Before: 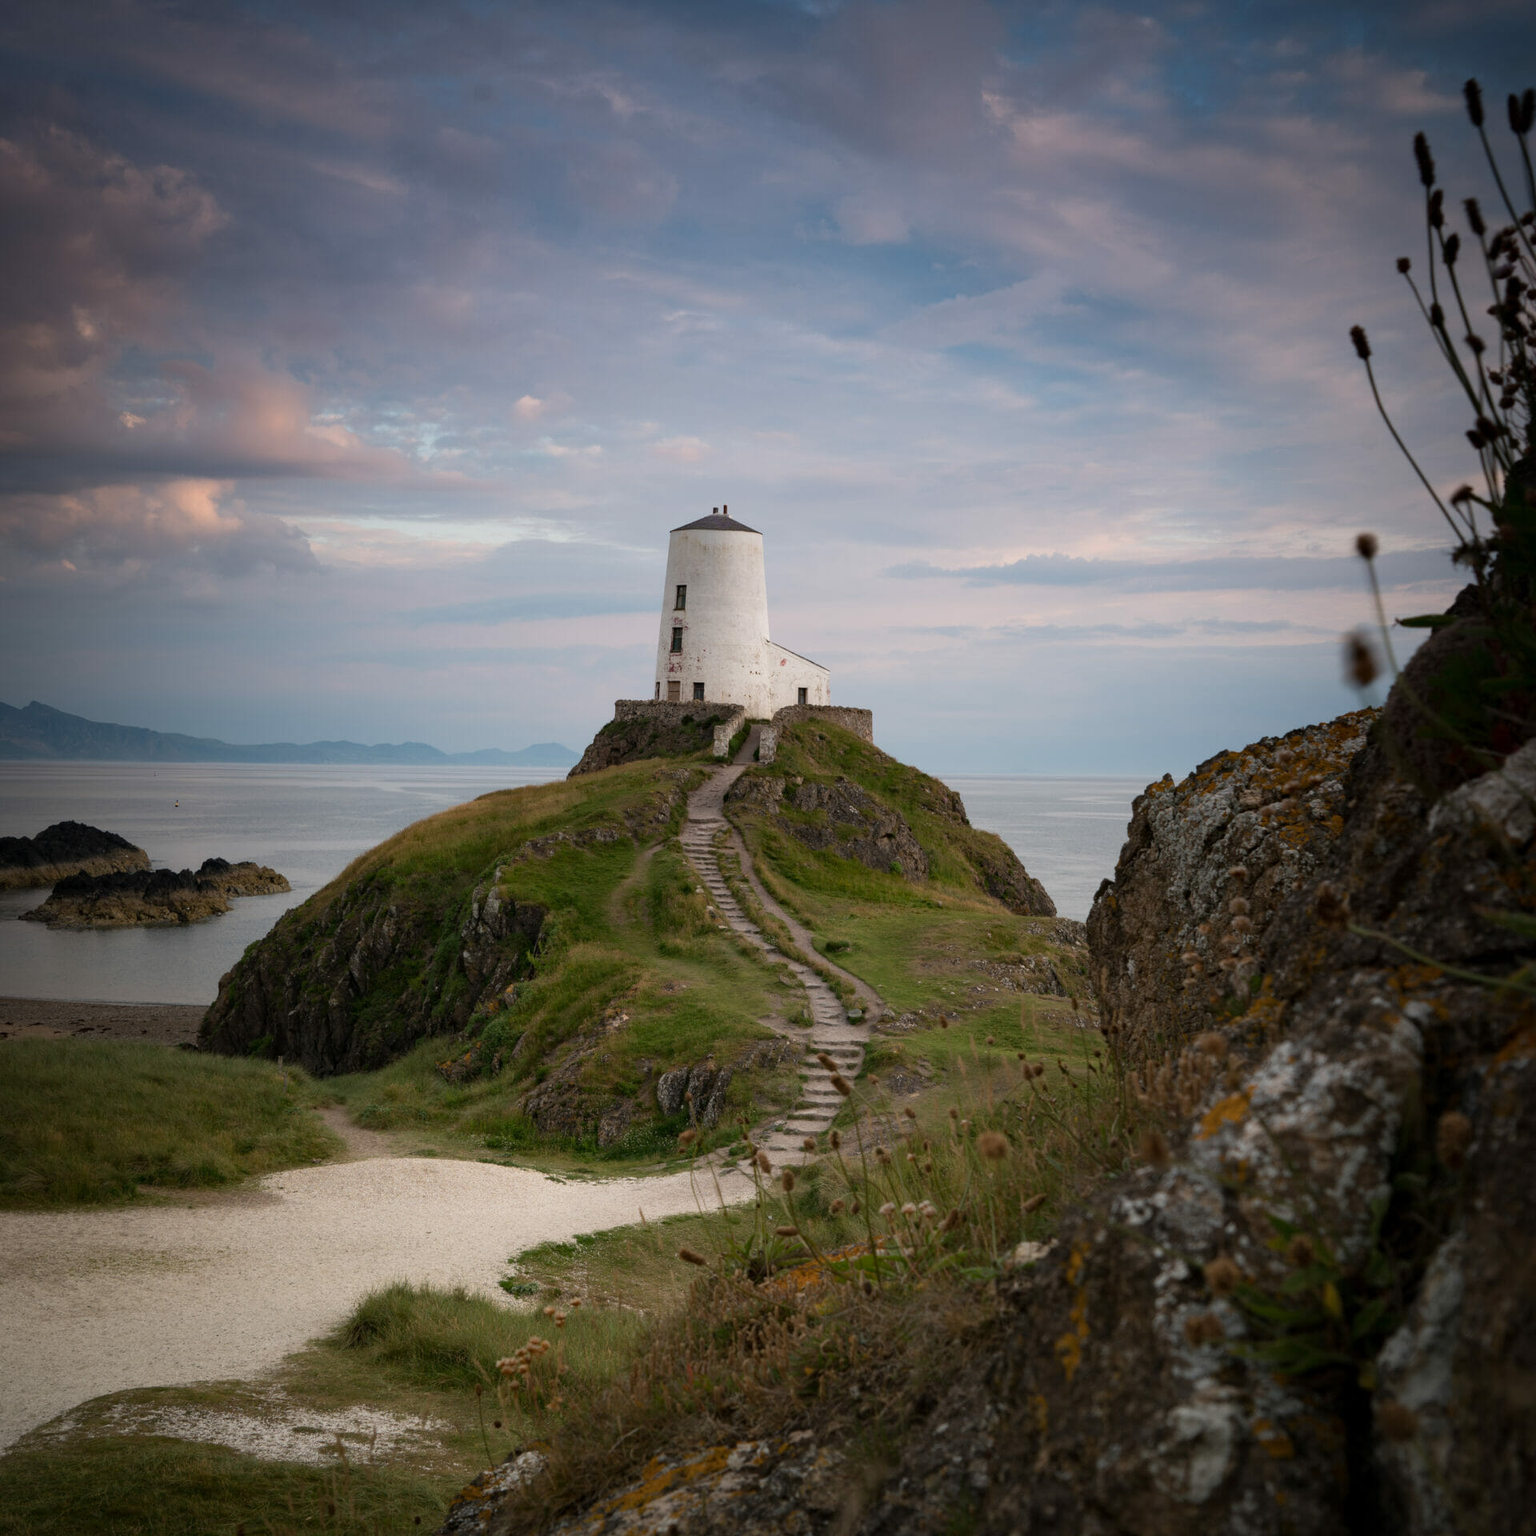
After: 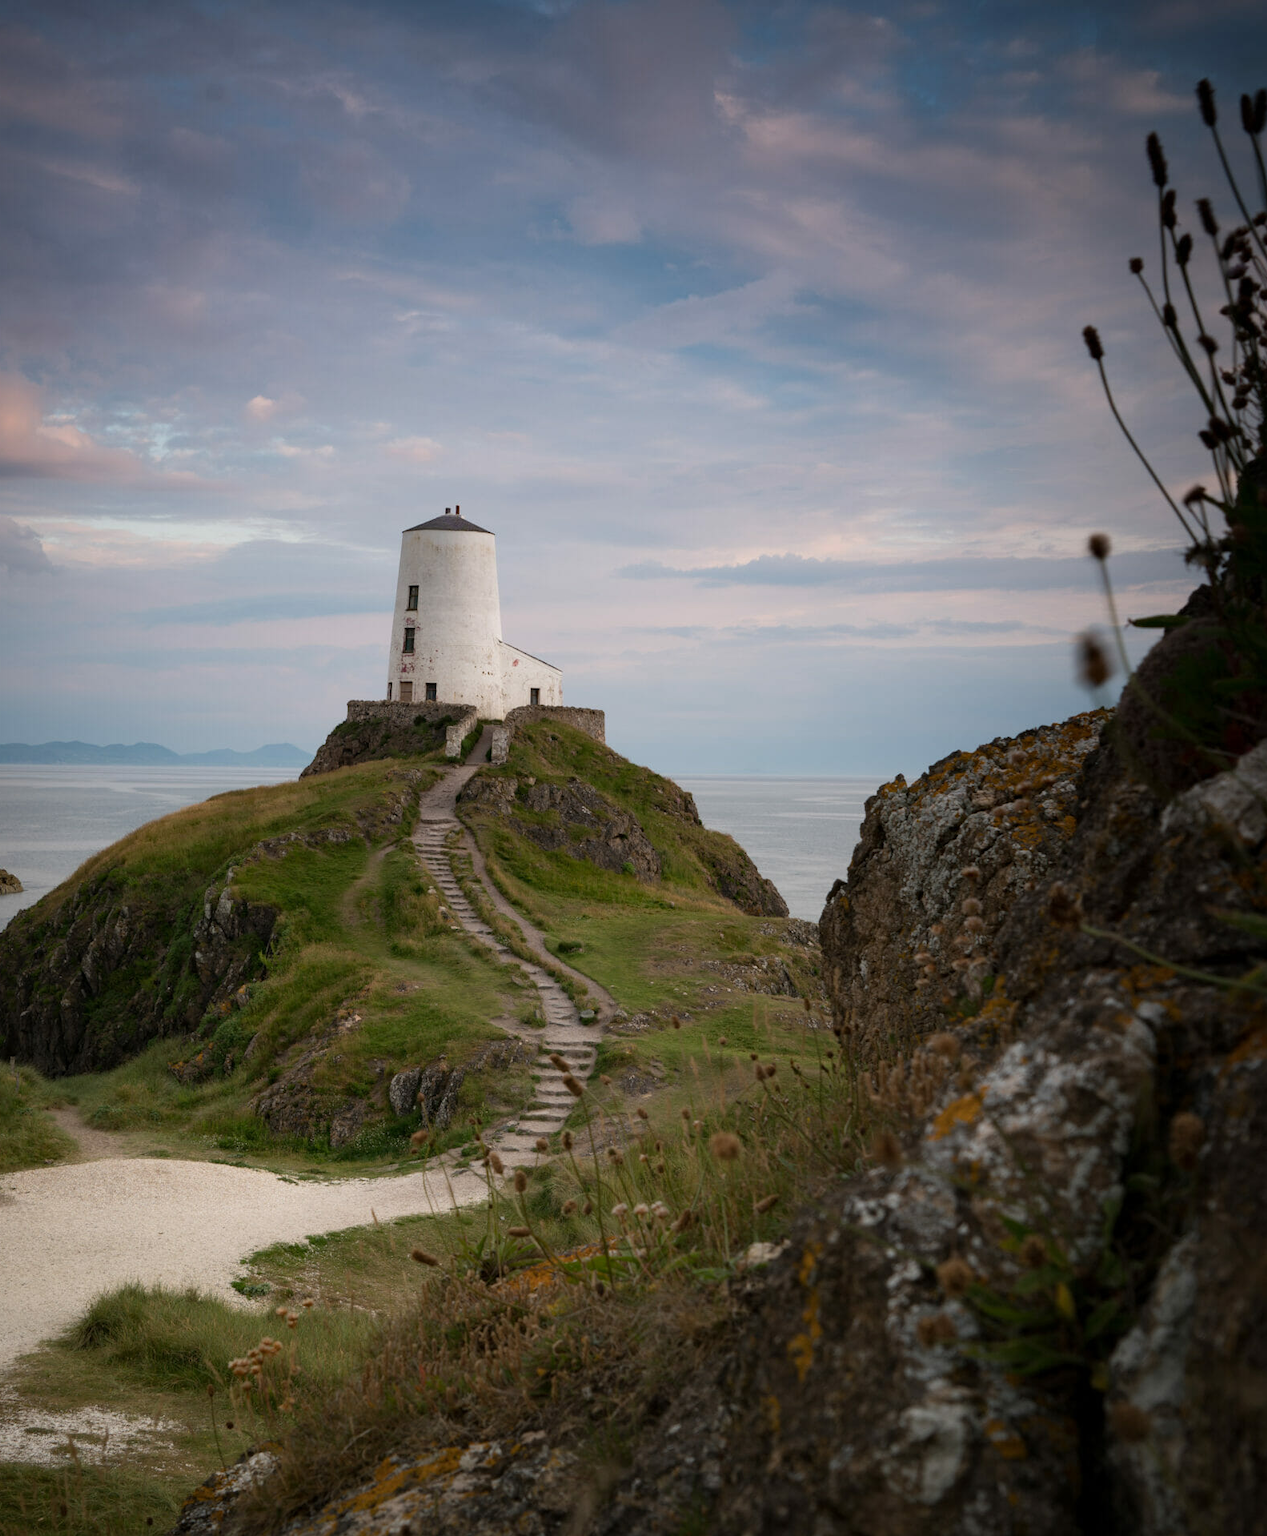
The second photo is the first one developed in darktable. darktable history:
crop: left 17.499%, bottom 0.039%
